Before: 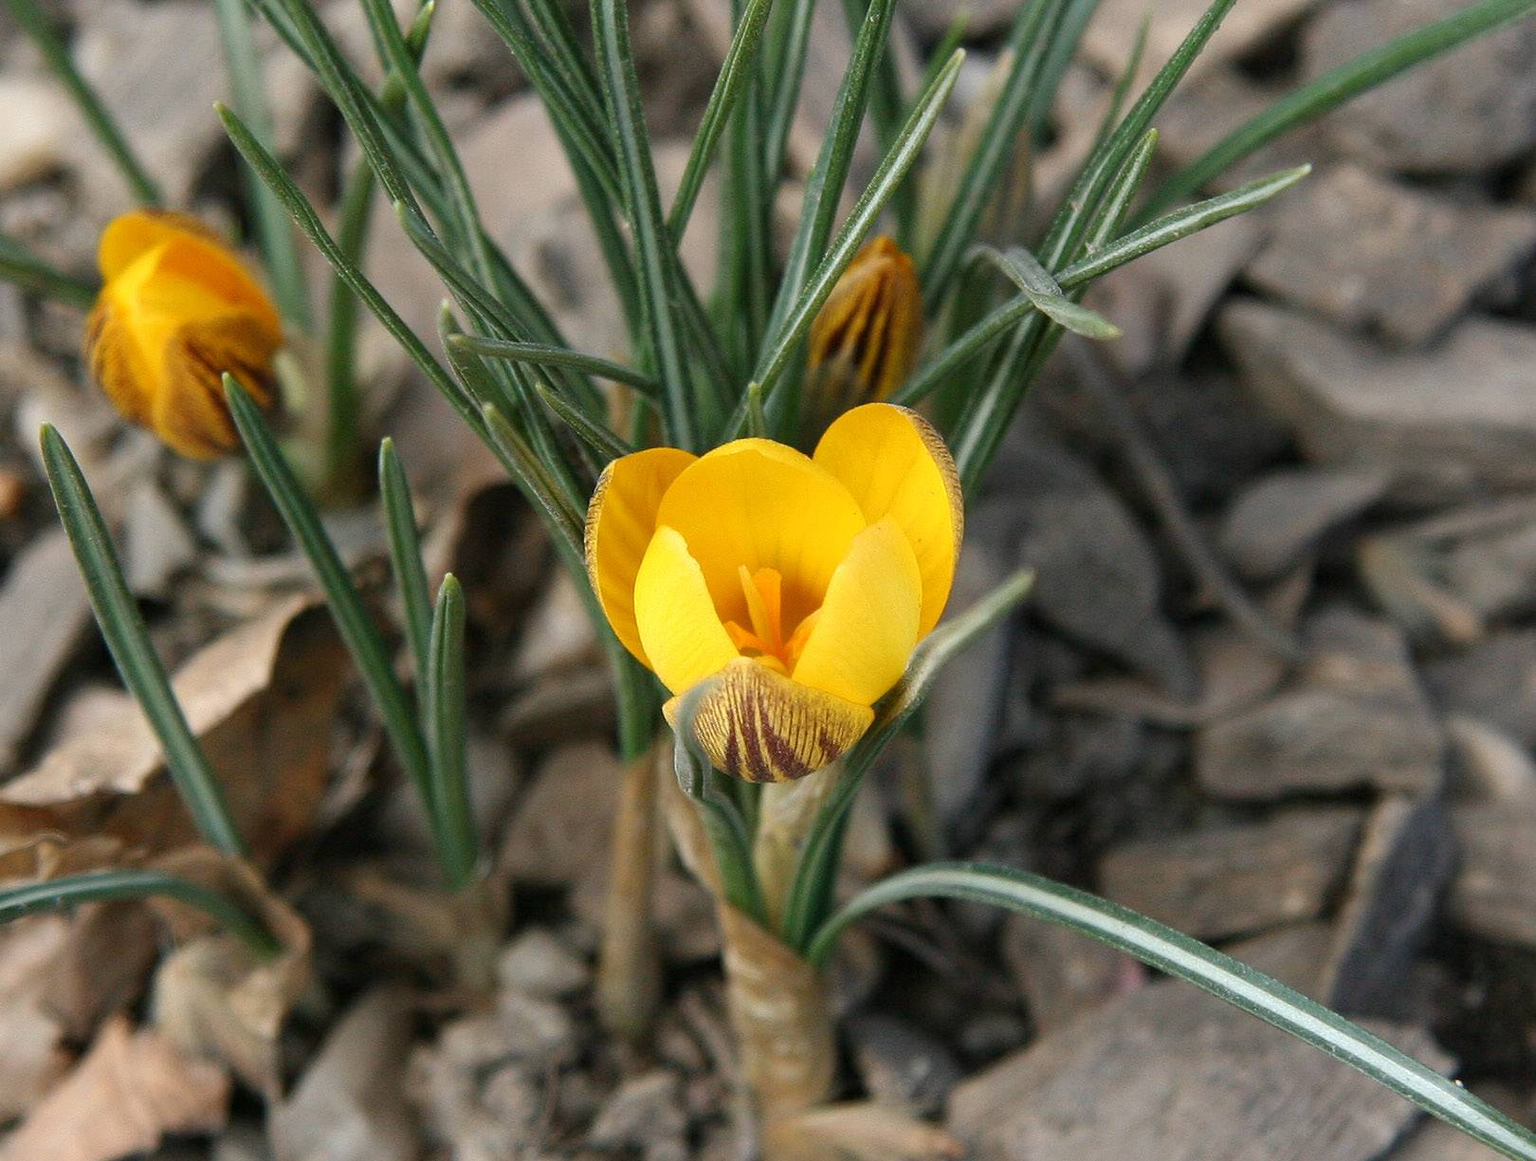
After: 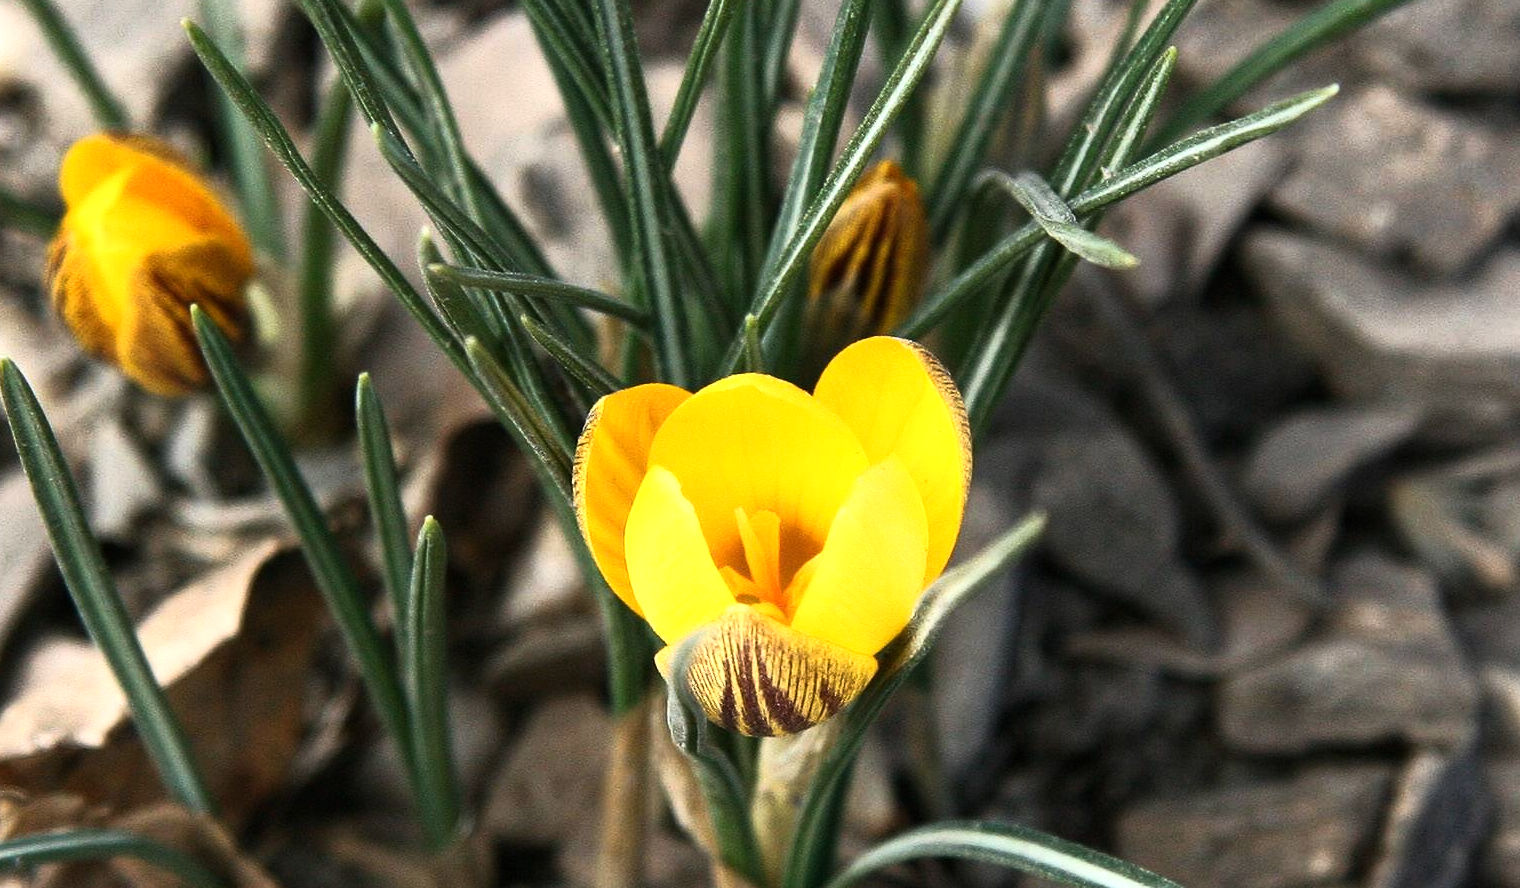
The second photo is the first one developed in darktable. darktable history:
crop: left 2.737%, top 7.287%, right 3.421%, bottom 20.179%
tone equalizer: -8 EV -0.75 EV, -7 EV -0.7 EV, -6 EV -0.6 EV, -5 EV -0.4 EV, -3 EV 0.4 EV, -2 EV 0.6 EV, -1 EV 0.7 EV, +0 EV 0.75 EV, edges refinement/feathering 500, mask exposure compensation -1.57 EV, preserve details no
base curve: curves: ch0 [(0, 0) (0.257, 0.25) (0.482, 0.586) (0.757, 0.871) (1, 1)]
